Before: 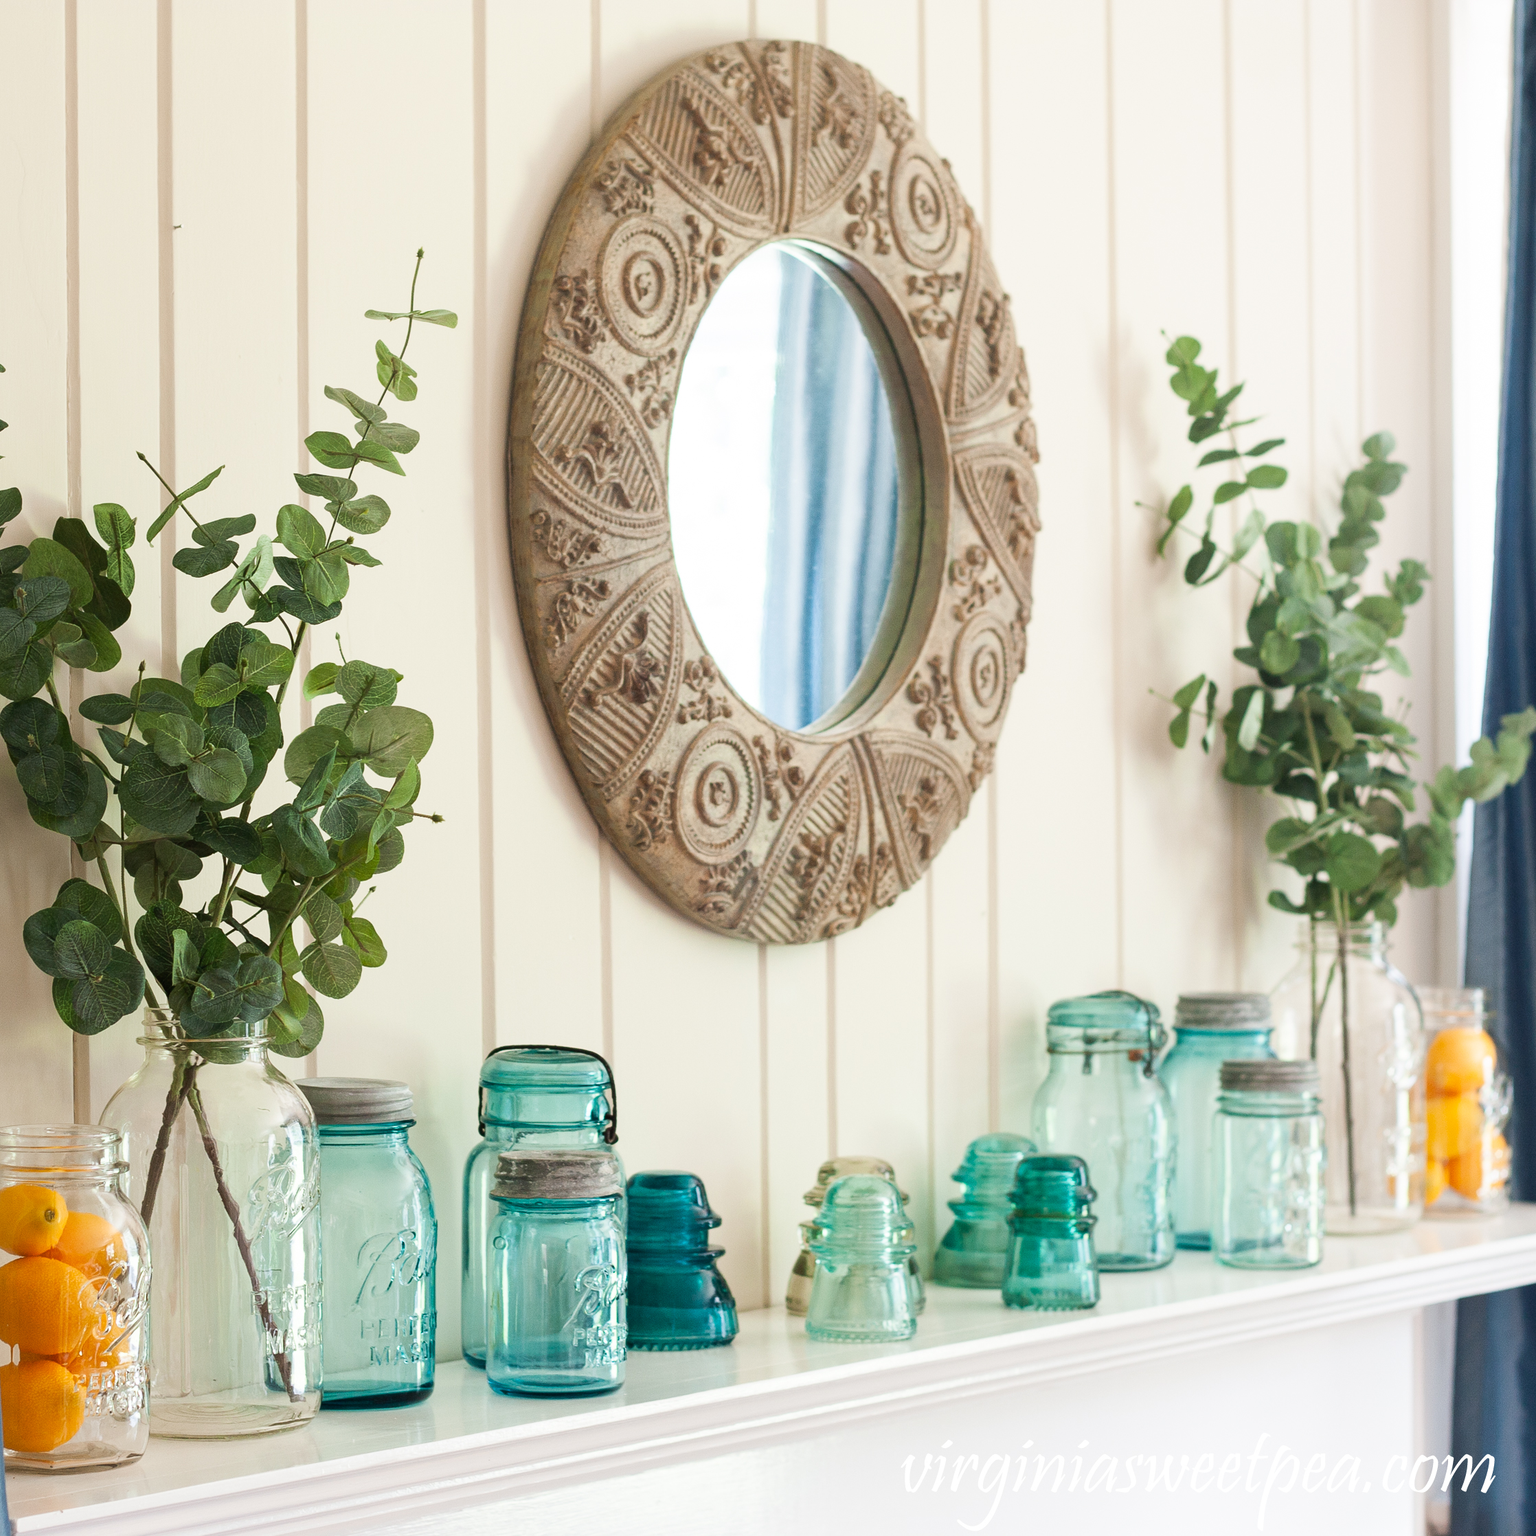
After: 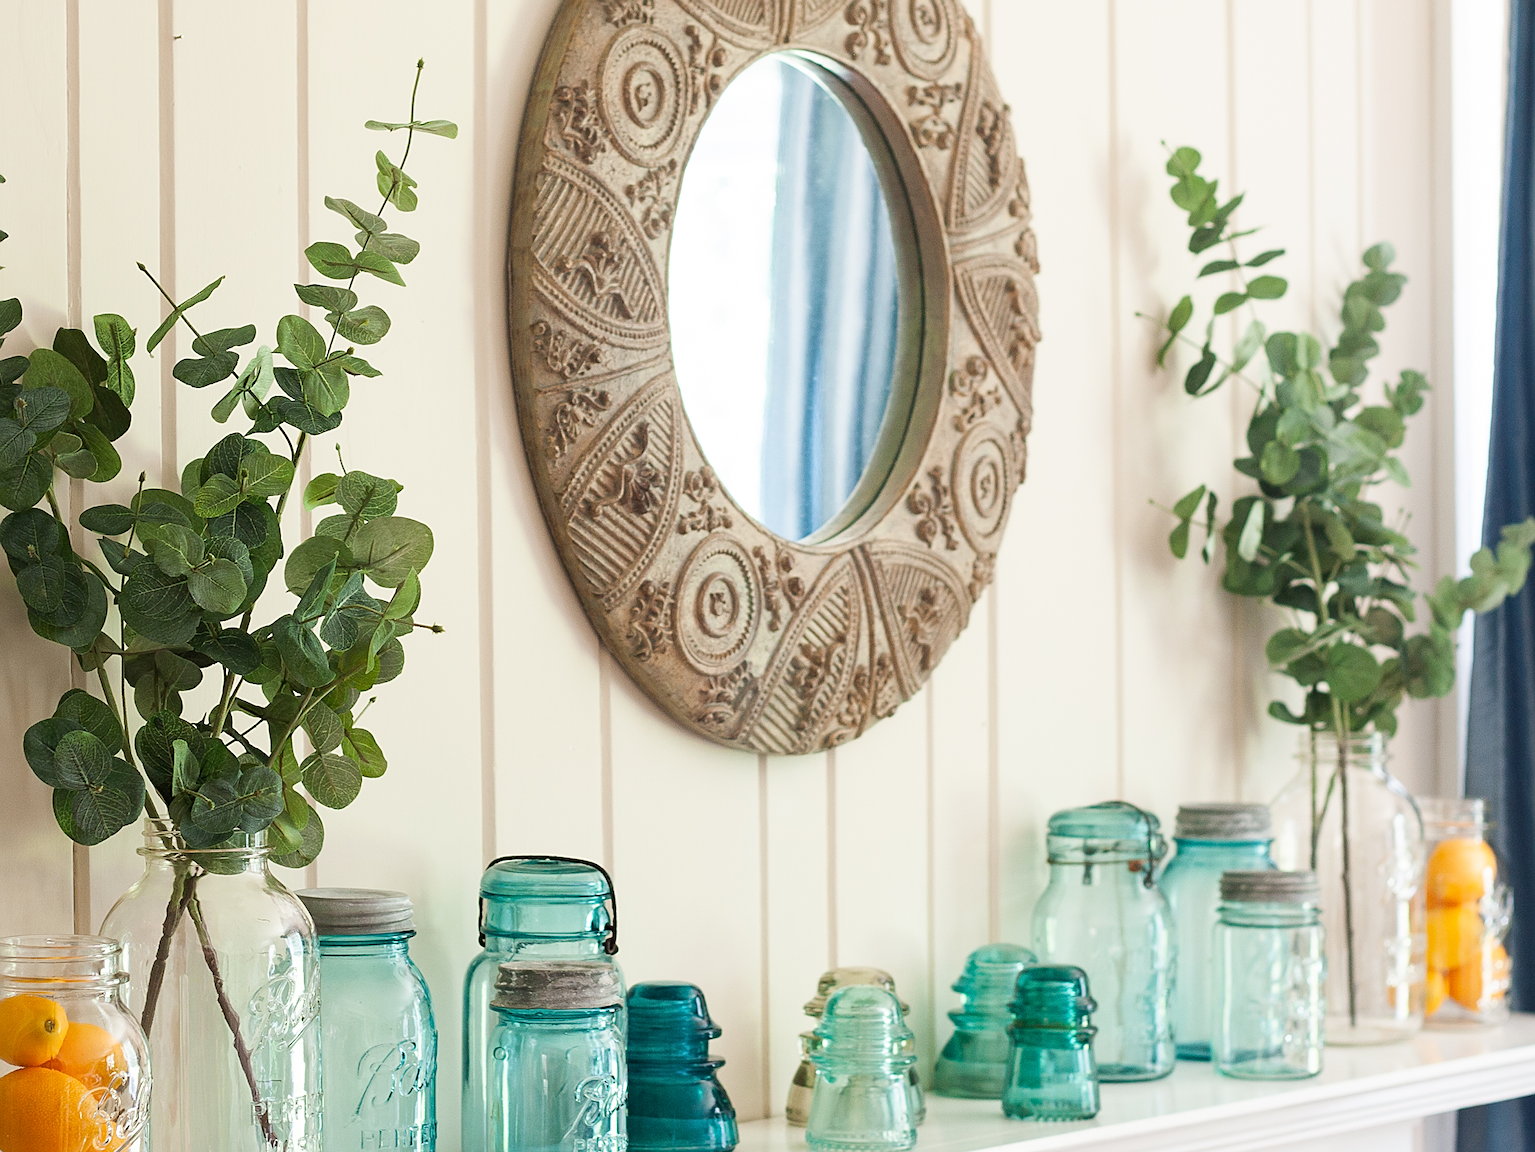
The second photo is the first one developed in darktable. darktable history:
sharpen: on, module defaults
crop and rotate: top 12.361%, bottom 12.551%
